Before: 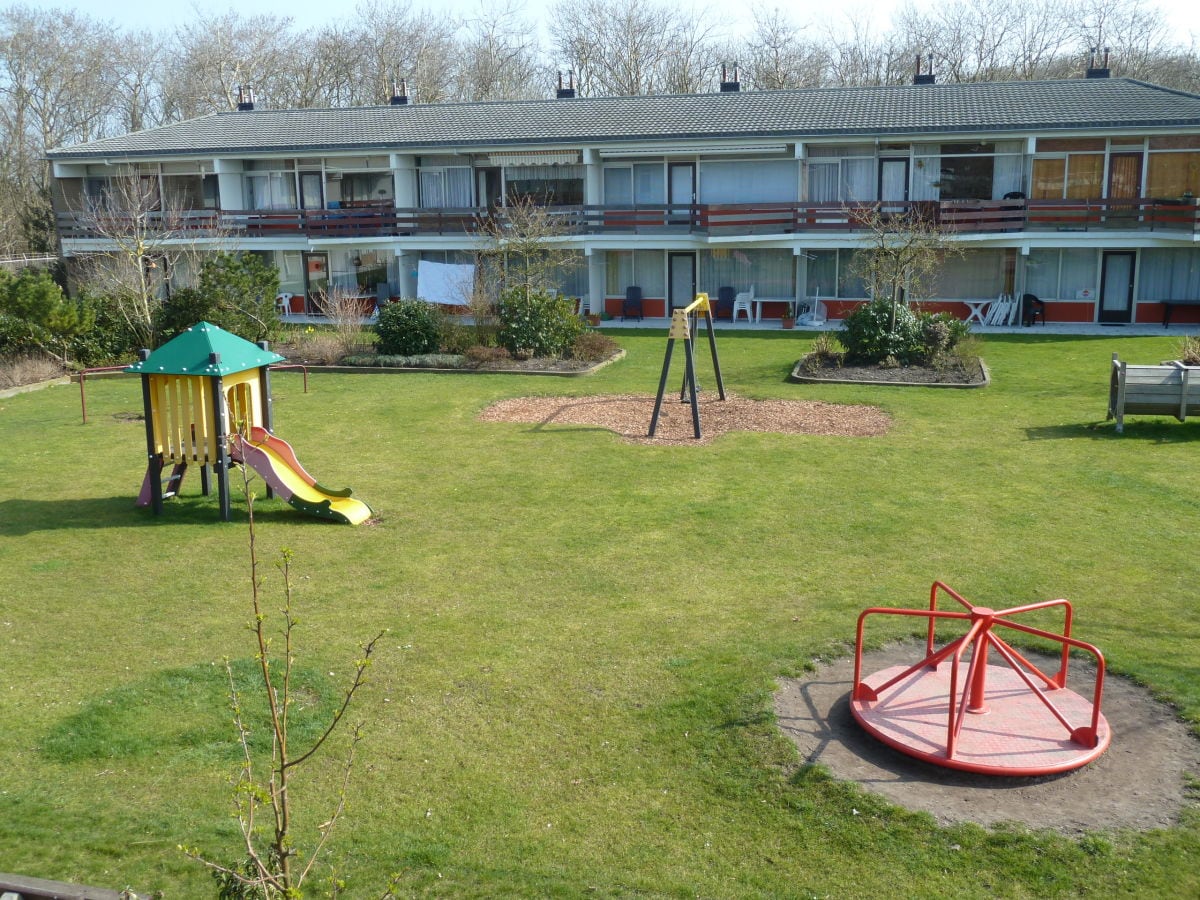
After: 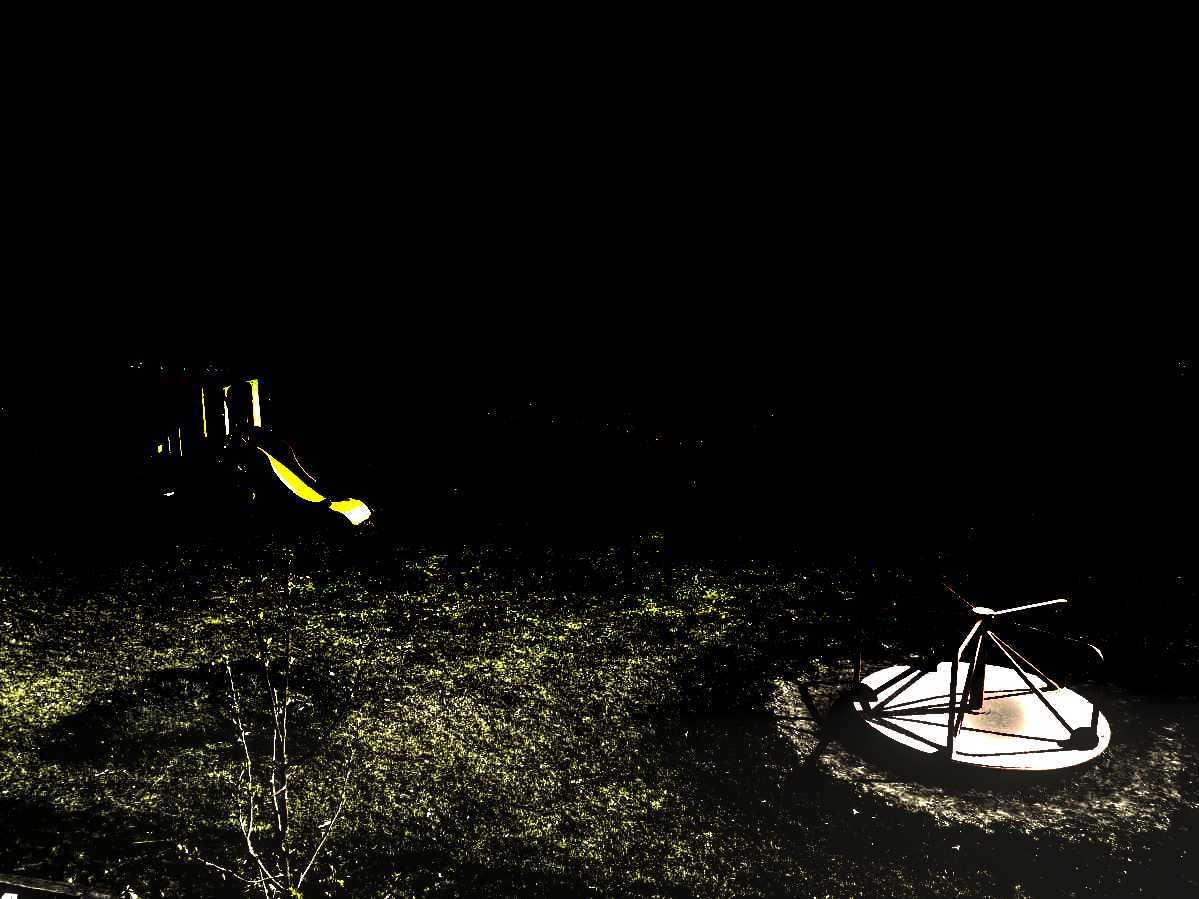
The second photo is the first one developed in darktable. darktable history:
local contrast: detail 142%
tone equalizer: edges refinement/feathering 500, mask exposure compensation -1.57 EV, preserve details no
shadows and highlights: soften with gaussian
exposure: black level correction 0, exposure 1.199 EV, compensate highlight preservation false
levels: levels [0.721, 0.937, 0.997]
velvia: on, module defaults
crop: left 0.058%
color correction: highlights a* 1.3, highlights b* 17.78
